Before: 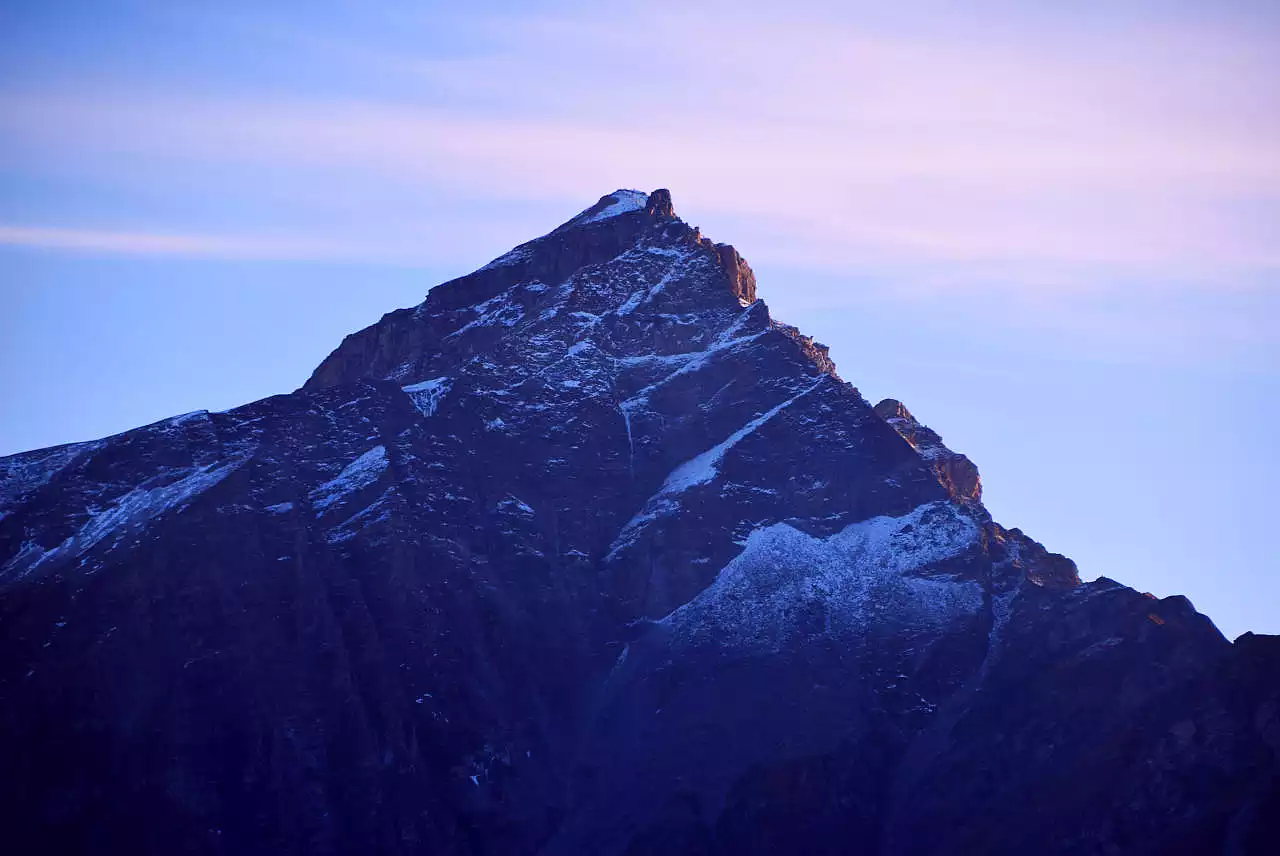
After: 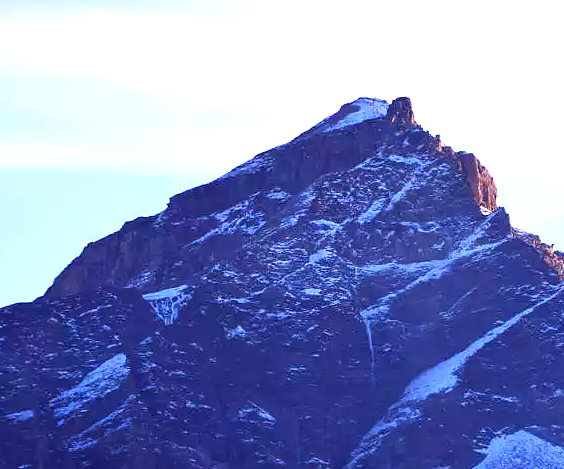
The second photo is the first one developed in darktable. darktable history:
exposure: exposure 0.921 EV, compensate highlight preservation false
crop: left 20.248%, top 10.86%, right 35.675%, bottom 34.321%
